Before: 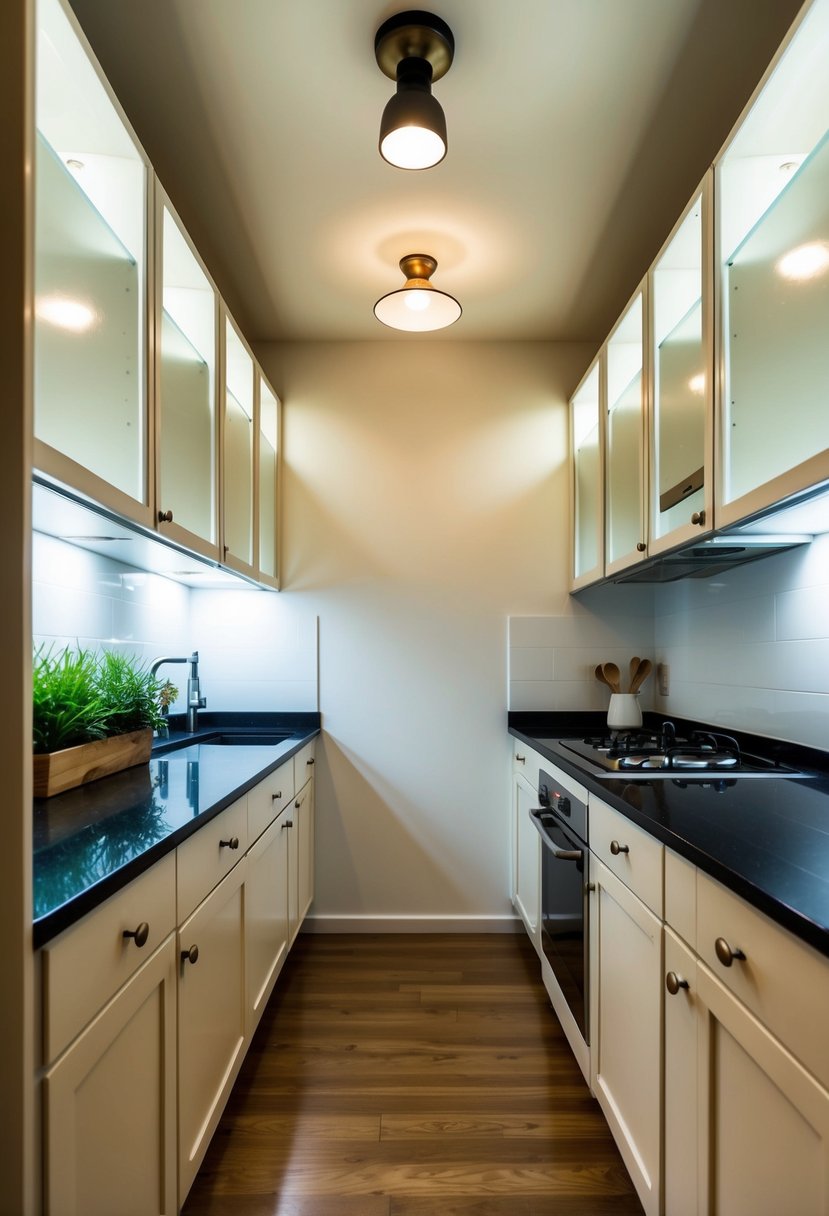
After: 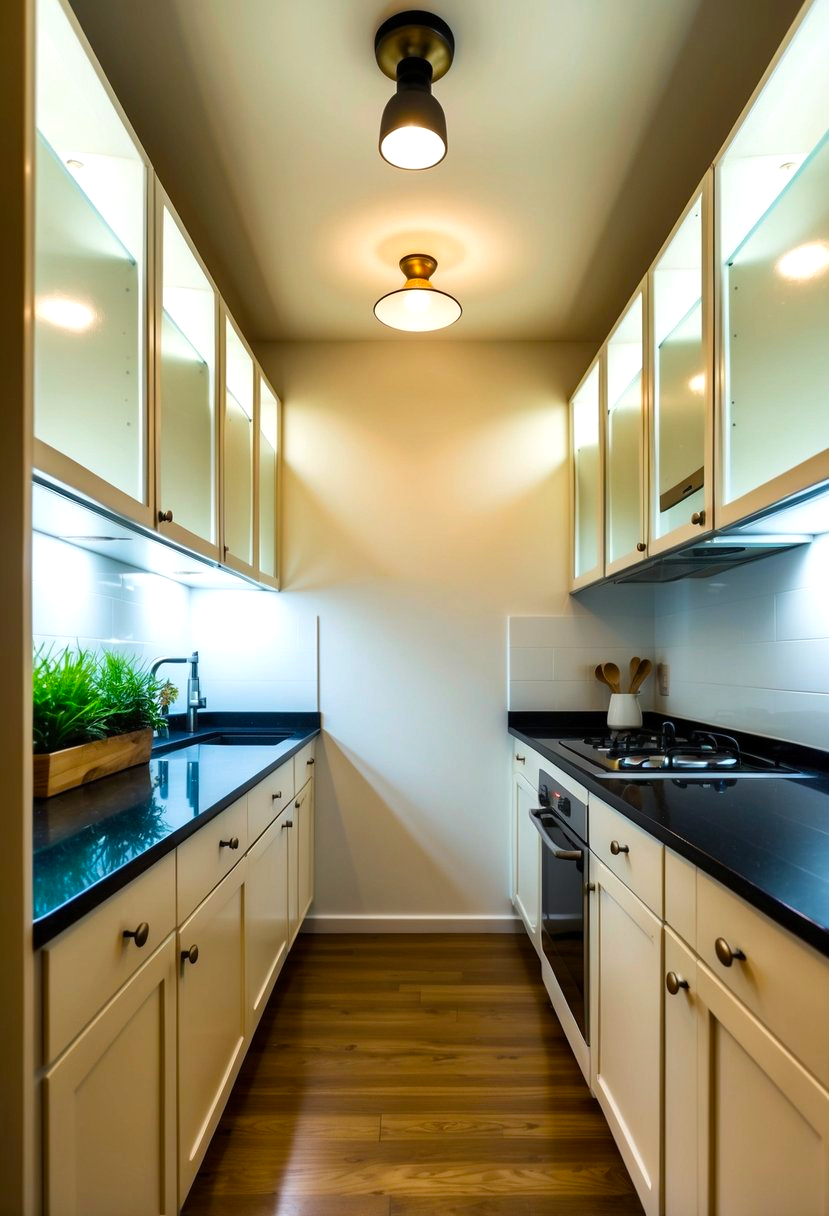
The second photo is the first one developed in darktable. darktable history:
exposure: exposure 0.217 EV, compensate highlight preservation false
color balance rgb: perceptual saturation grading › global saturation 20%, global vibrance 20%
